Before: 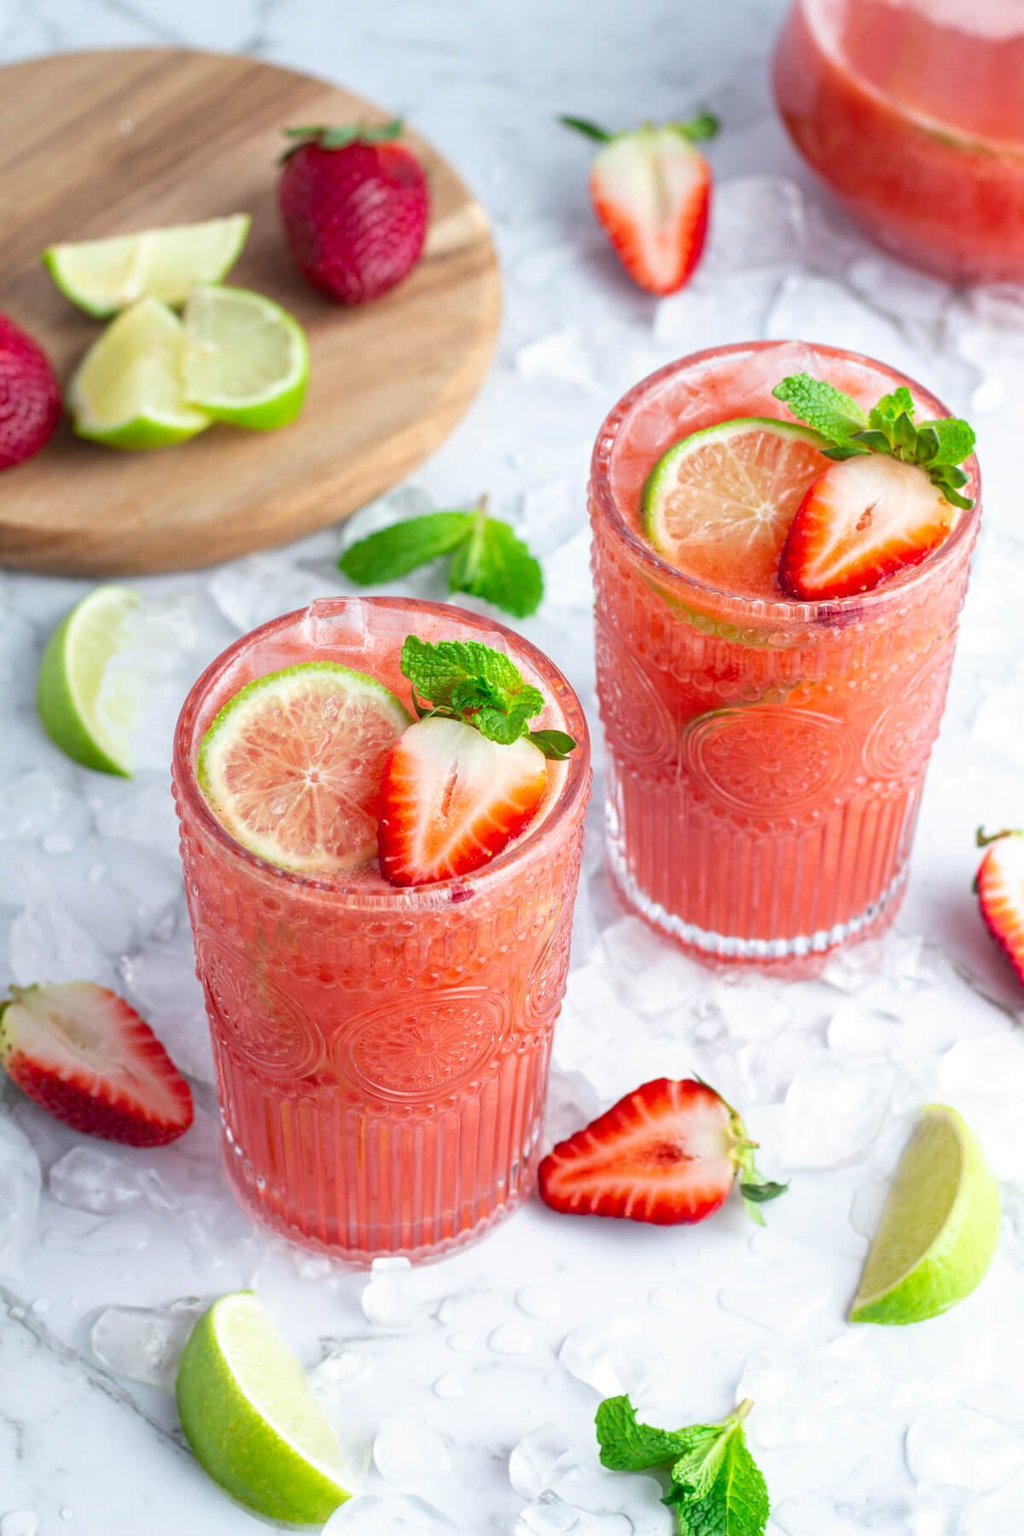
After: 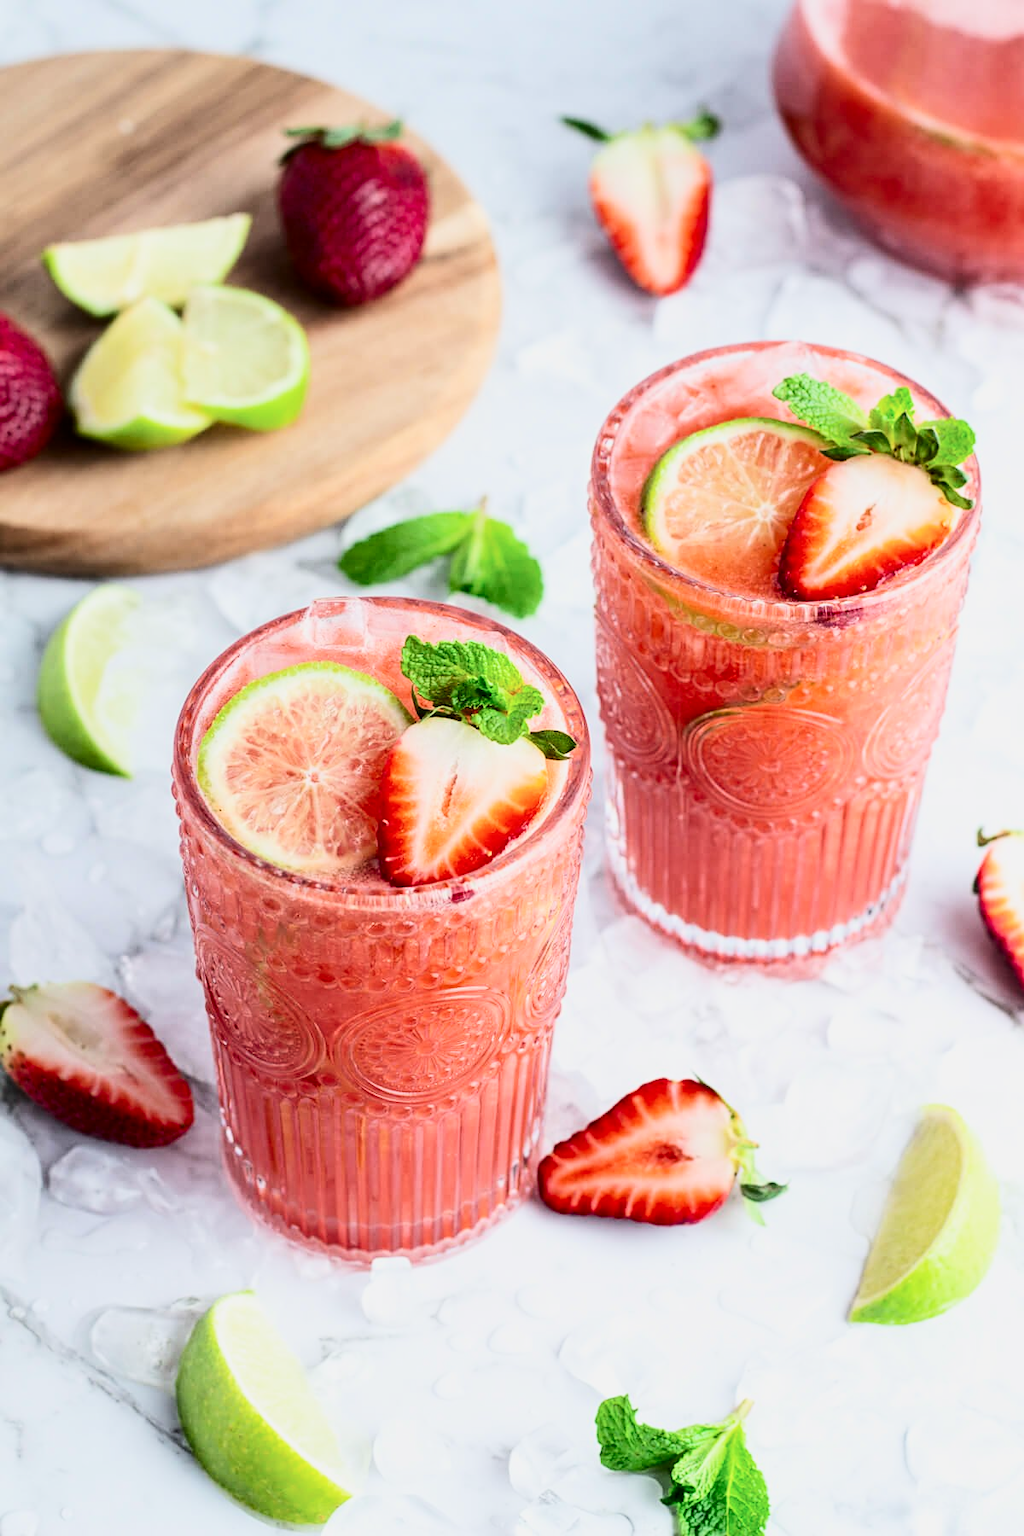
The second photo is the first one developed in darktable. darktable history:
contrast brightness saturation: contrast 0.28
sharpen: amount 0.2
filmic rgb: black relative exposure -5 EV, hardness 2.88, contrast 1.3
